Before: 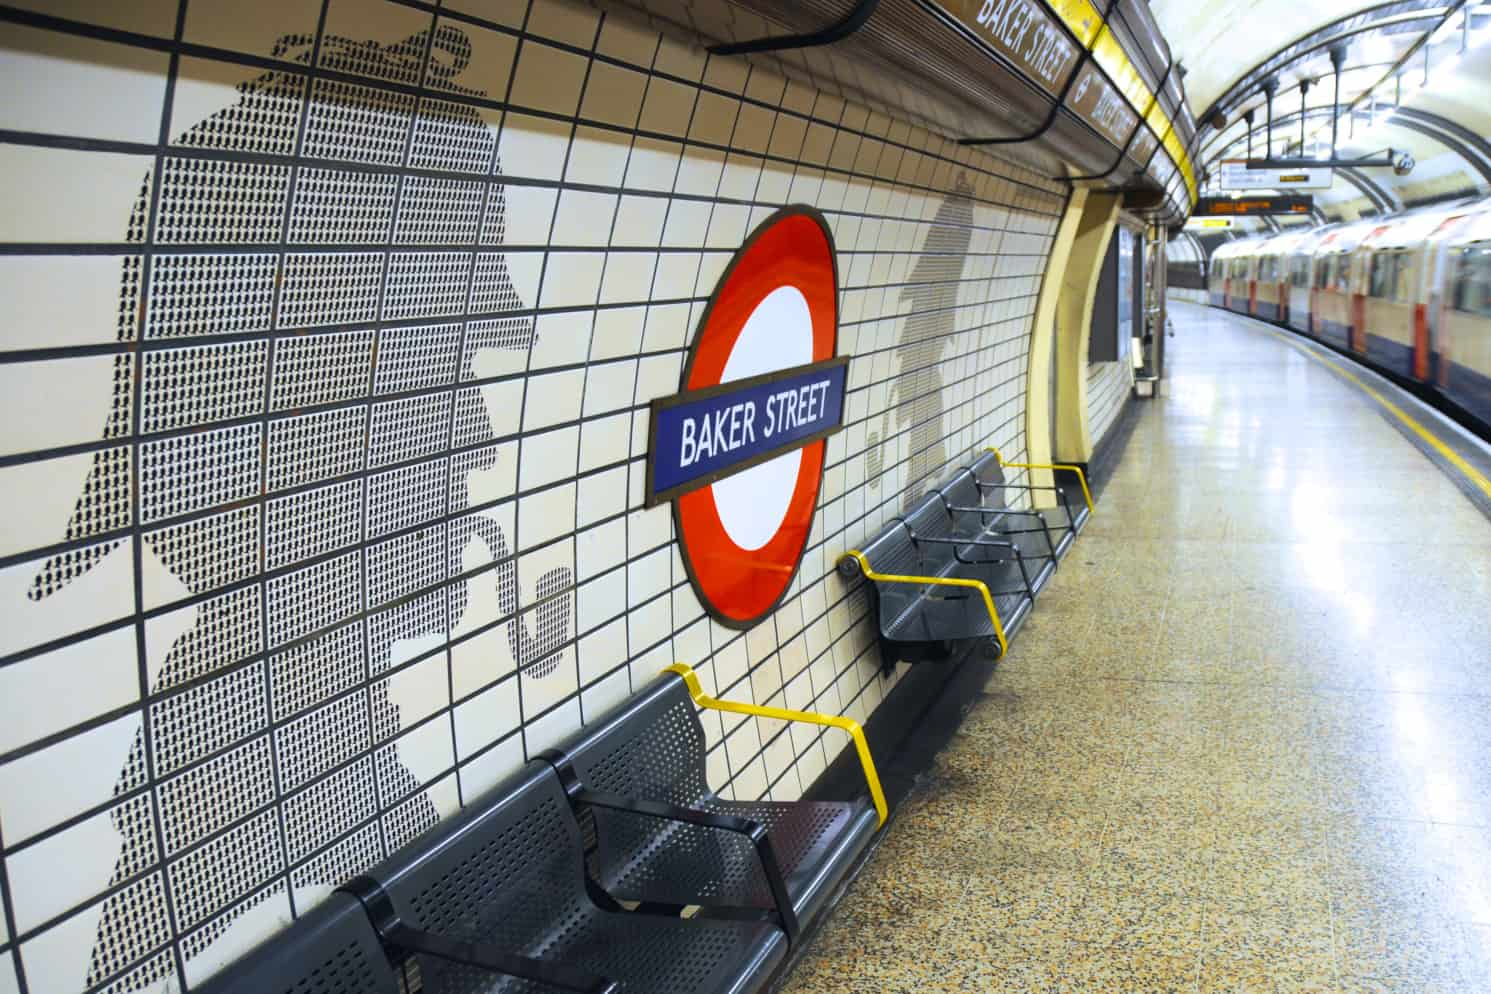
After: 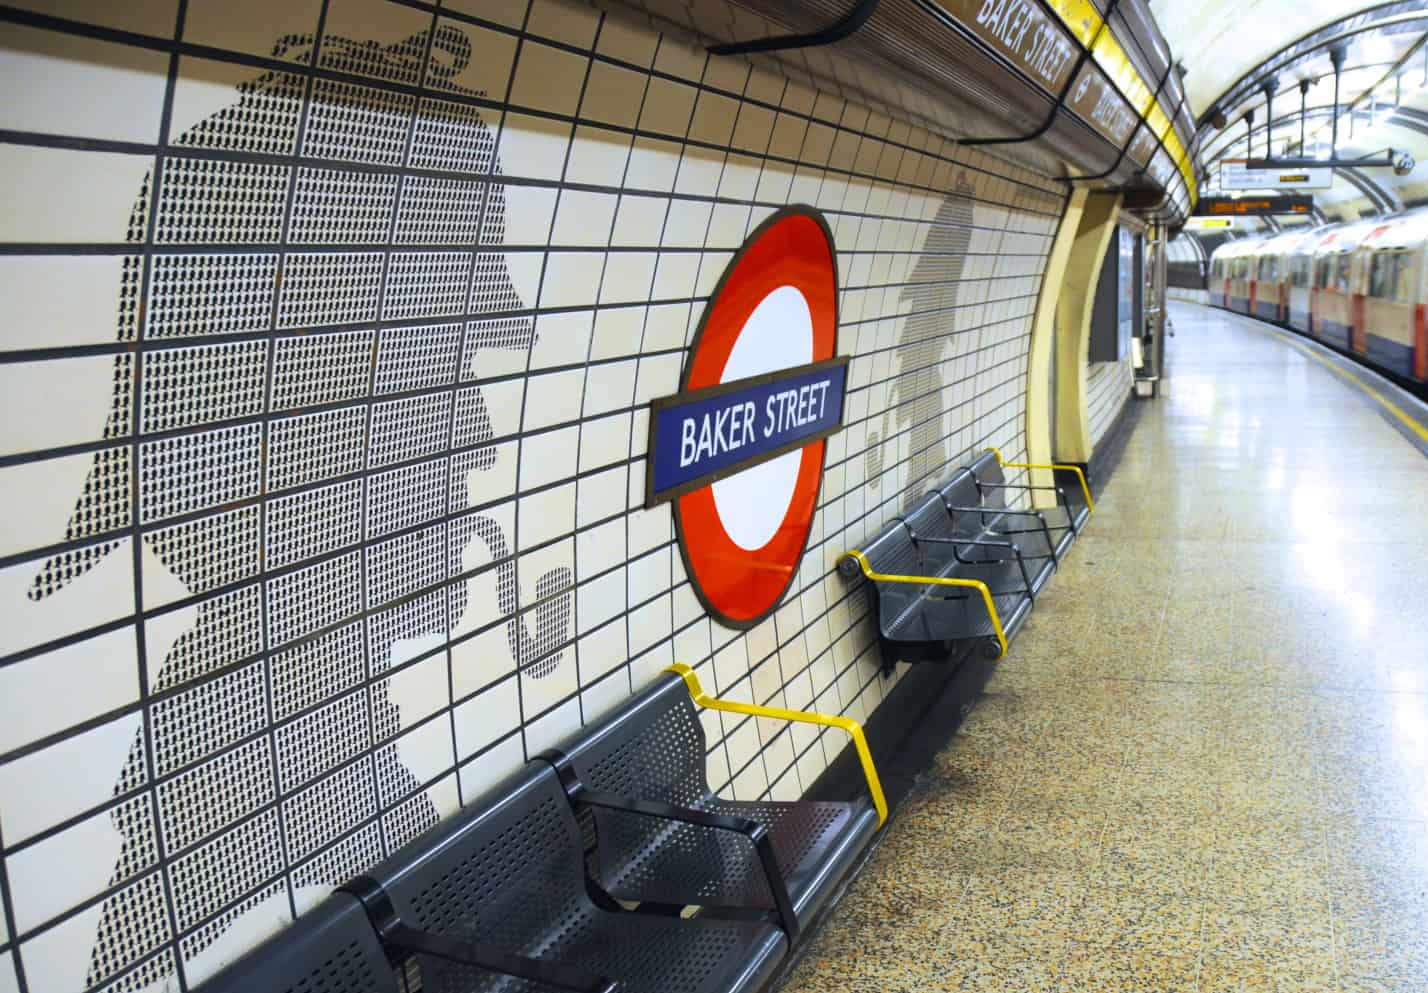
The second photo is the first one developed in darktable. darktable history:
crop: right 4.175%, bottom 0.041%
